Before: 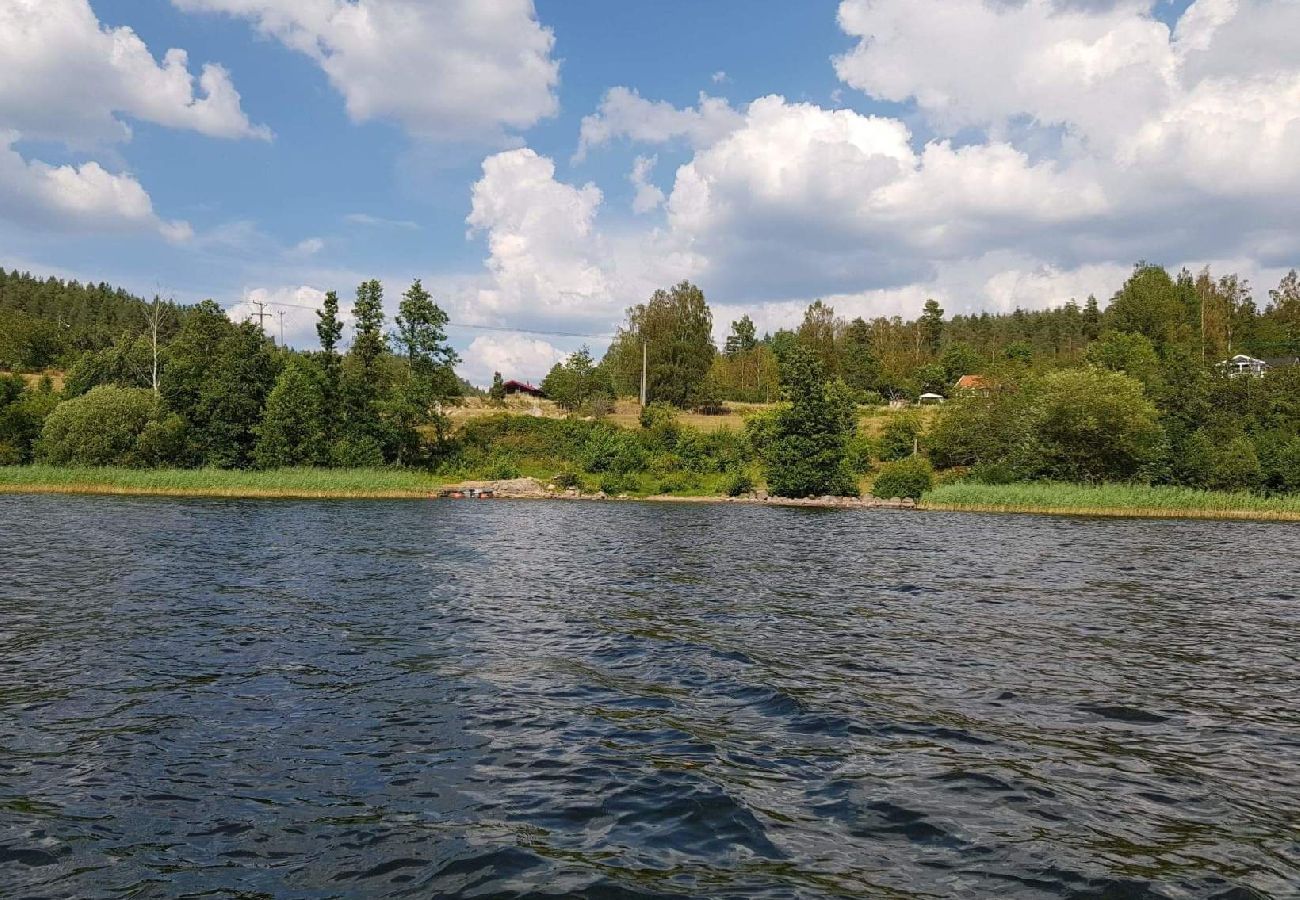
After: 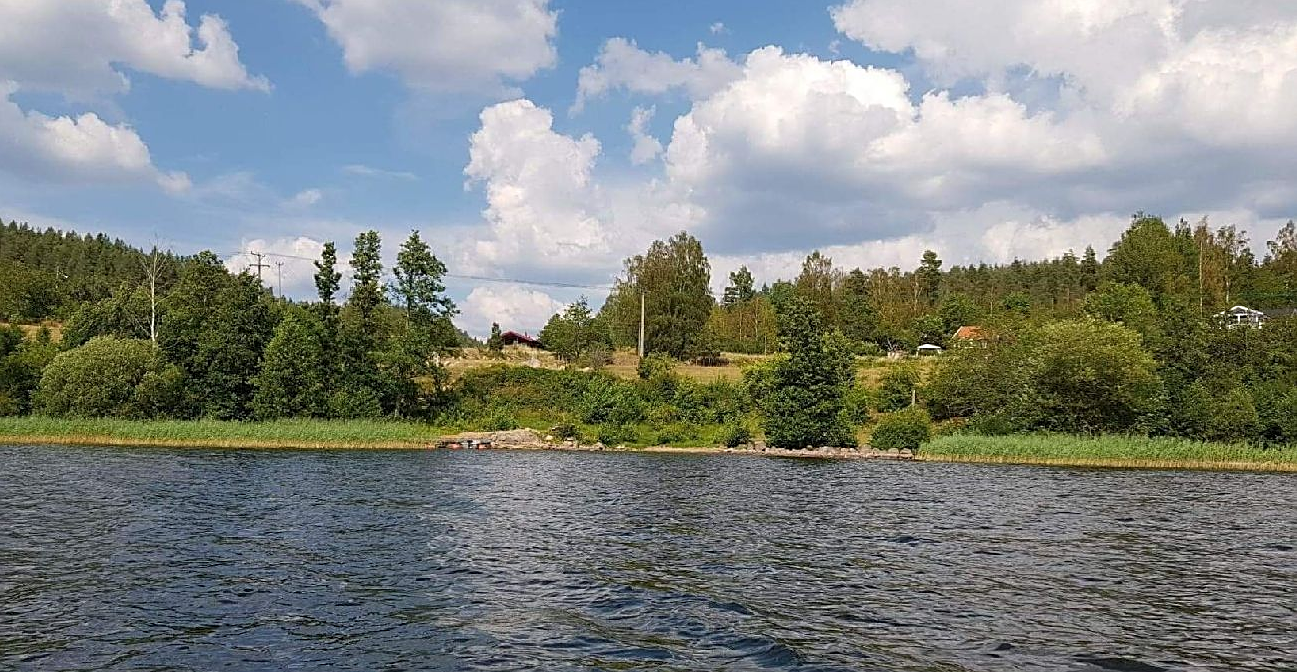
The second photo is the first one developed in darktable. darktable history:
crop: left 0.206%, top 5.482%, bottom 19.825%
sharpen: amount 0.49
